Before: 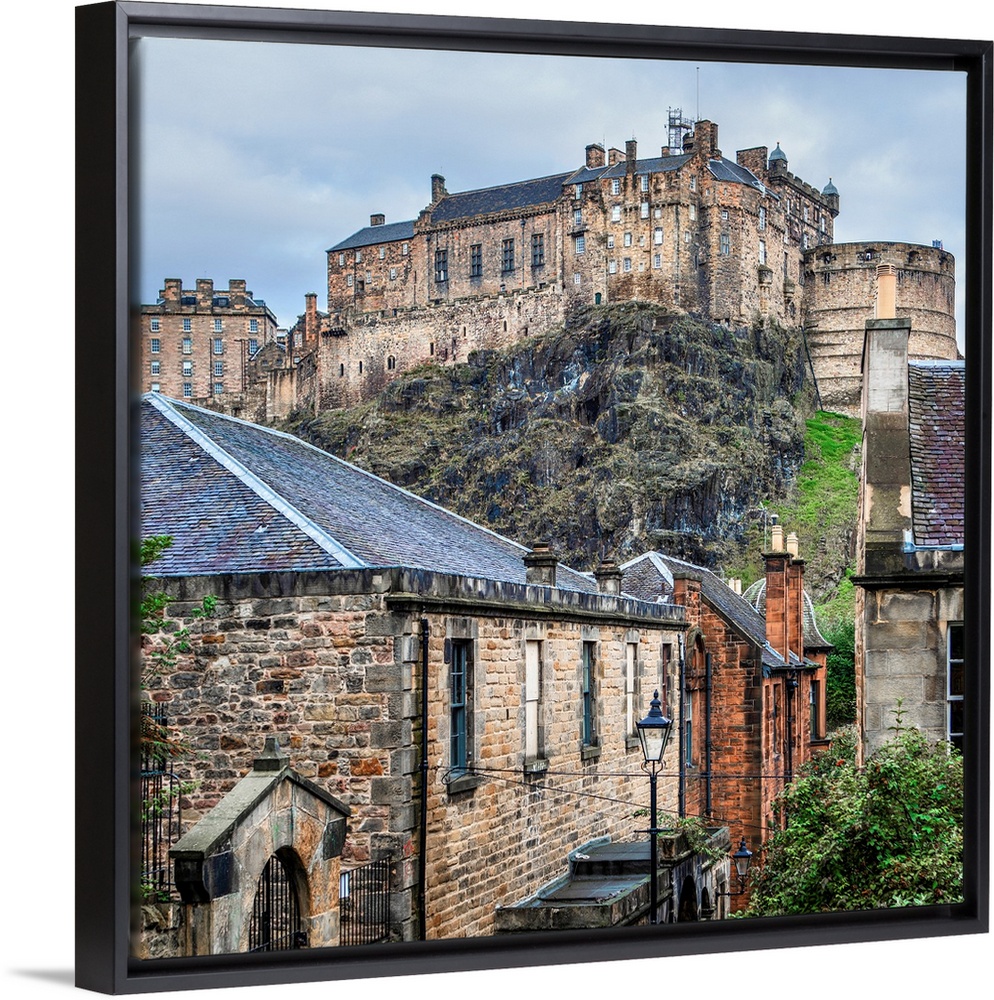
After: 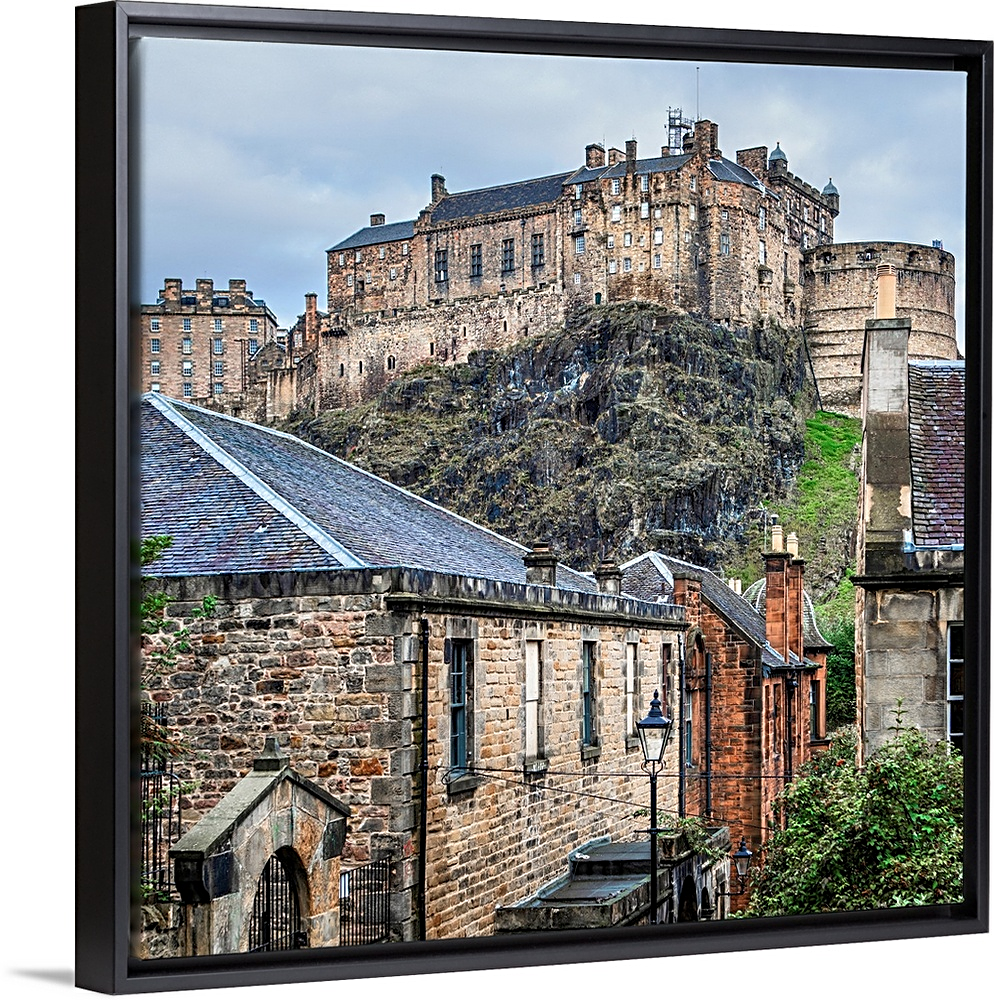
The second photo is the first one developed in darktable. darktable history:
sharpen: radius 2.742
